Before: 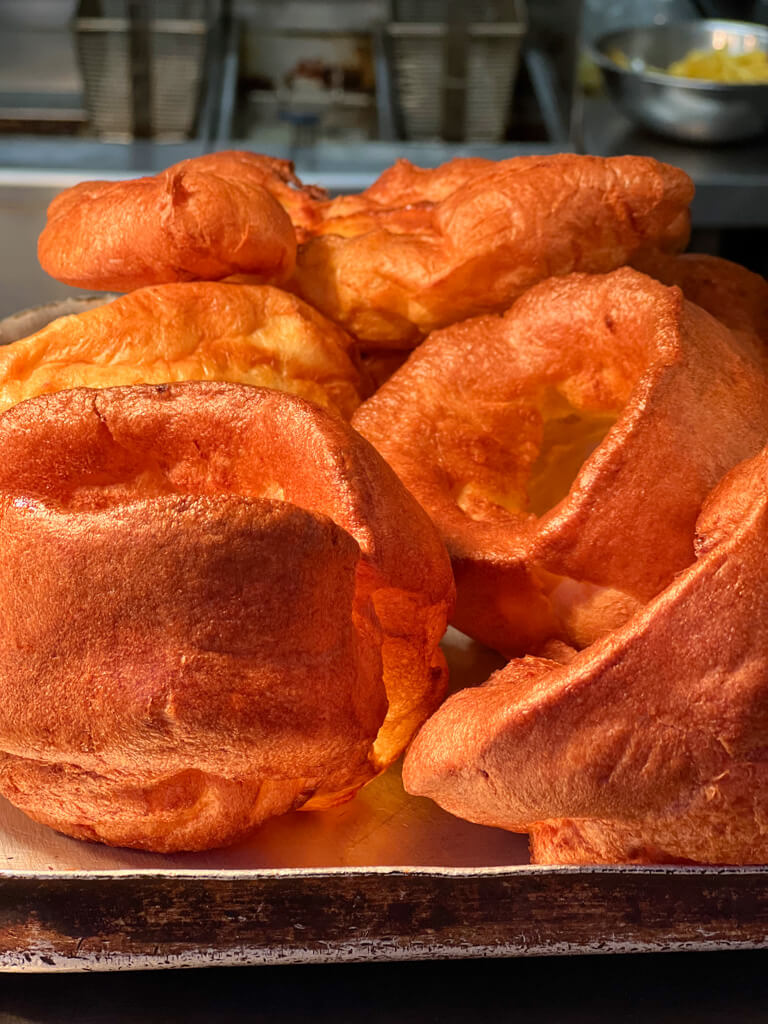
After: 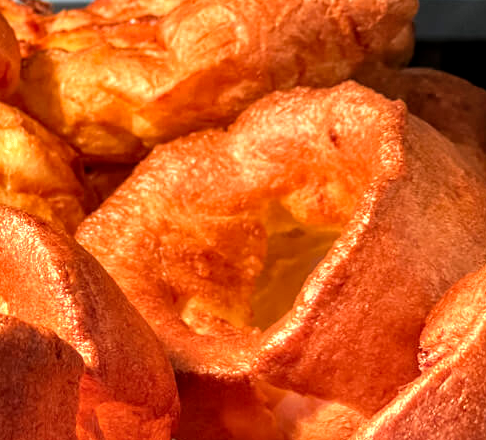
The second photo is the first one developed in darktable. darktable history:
tone equalizer: -8 EV -0.717 EV, -7 EV -0.74 EV, -6 EV -0.629 EV, -5 EV -0.408 EV, -3 EV 0.393 EV, -2 EV 0.6 EV, -1 EV 0.677 EV, +0 EV 0.762 EV
local contrast: on, module defaults
crop: left 36.03%, top 18.199%, right 0.369%, bottom 38.671%
shadows and highlights: low approximation 0.01, soften with gaussian
